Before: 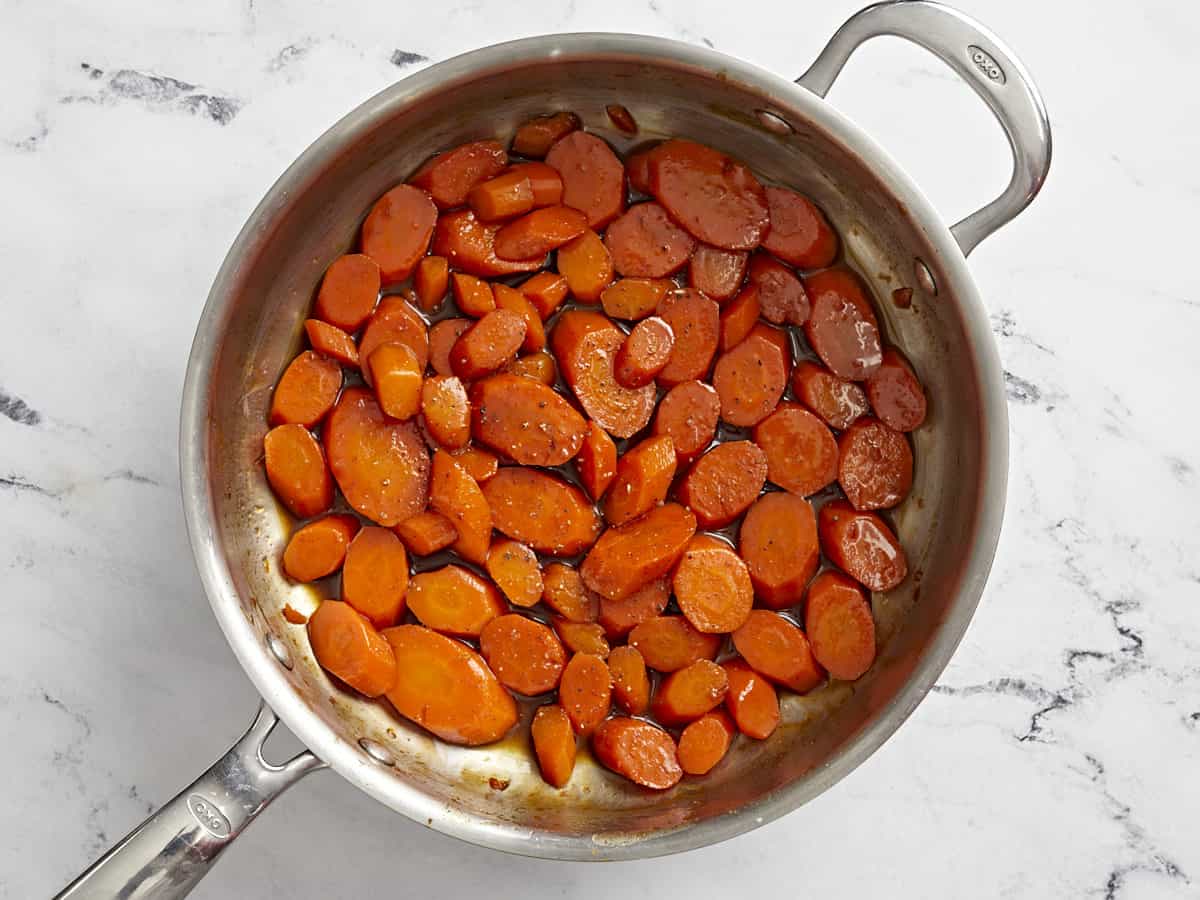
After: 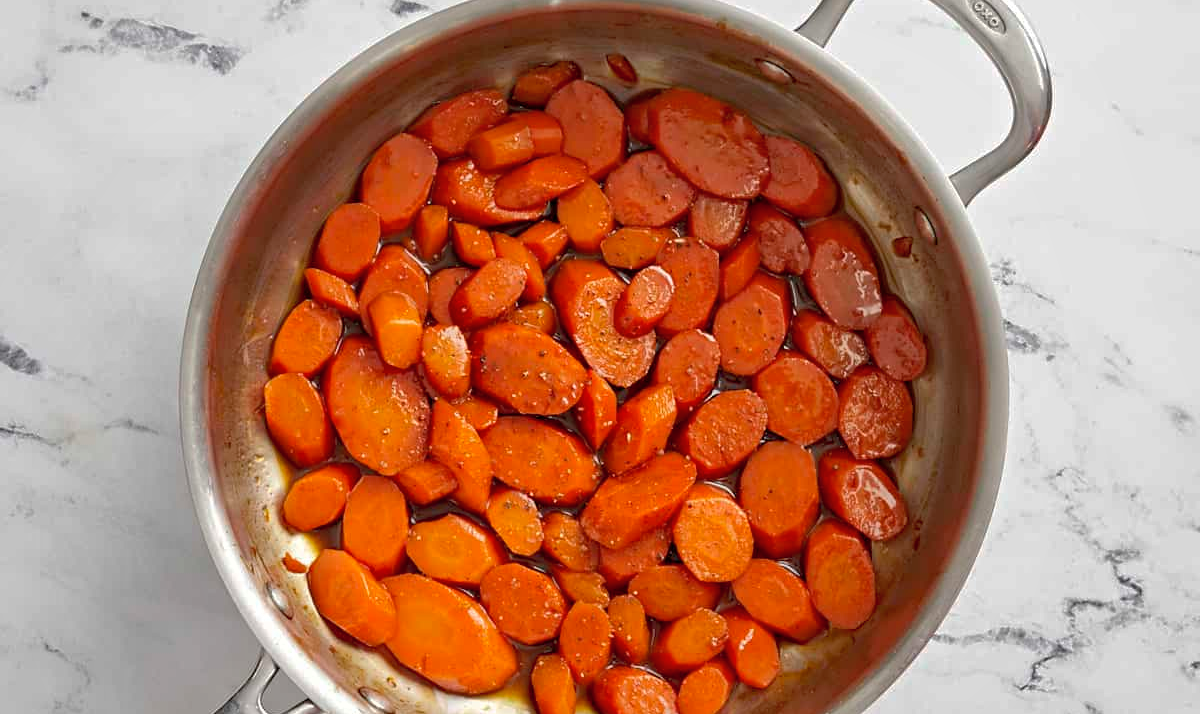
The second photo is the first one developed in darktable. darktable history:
crop and rotate: top 5.669%, bottom 14.894%
shadows and highlights: on, module defaults
